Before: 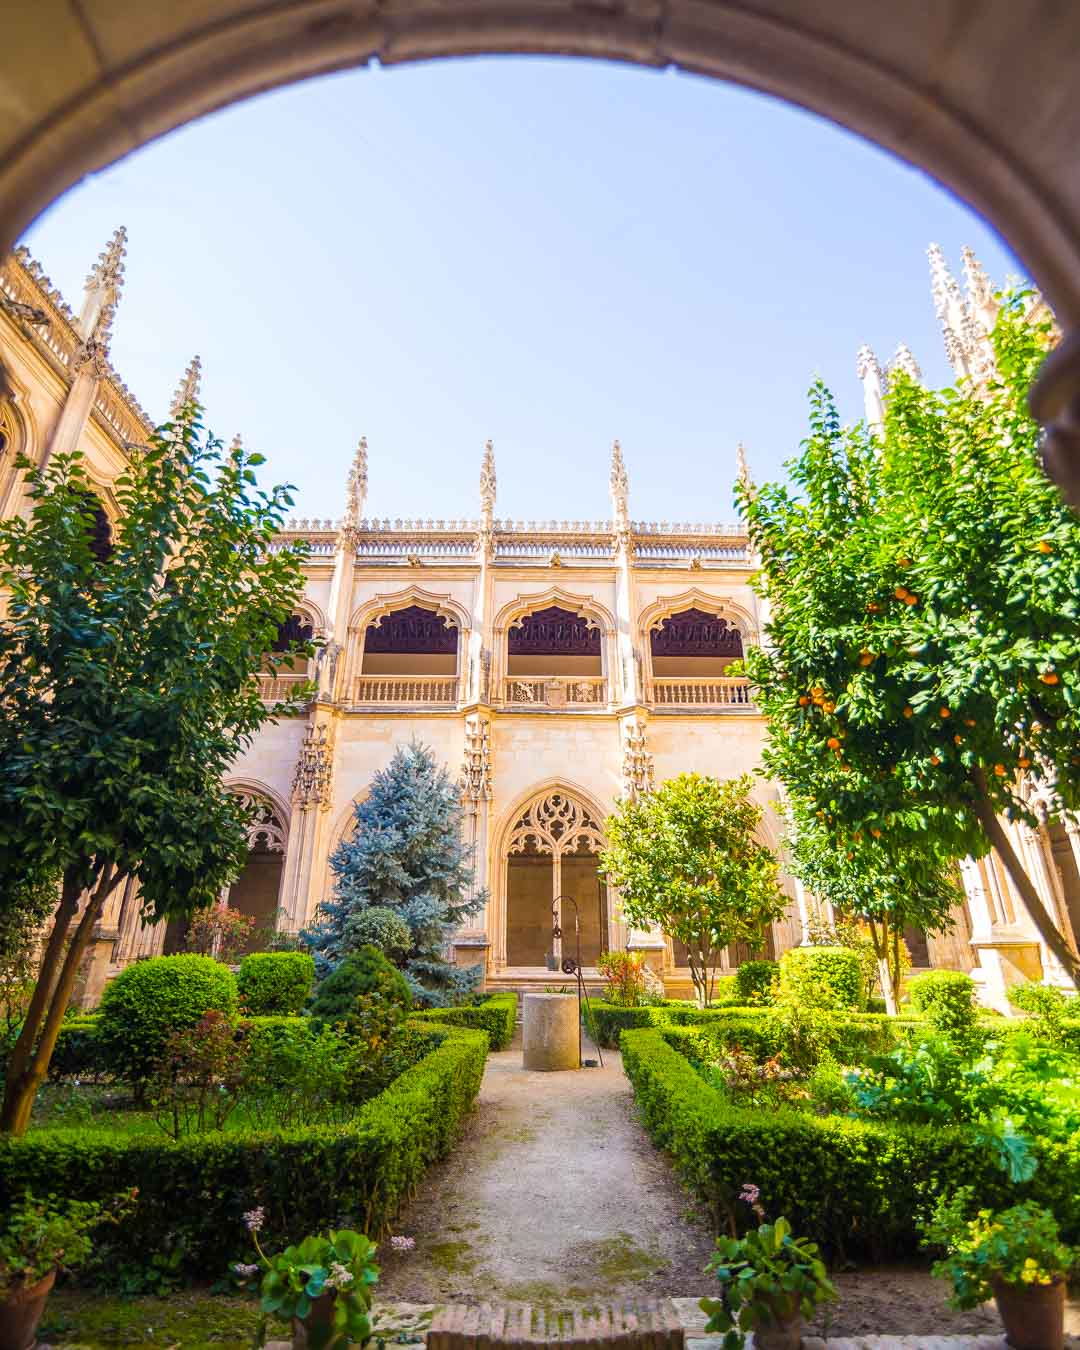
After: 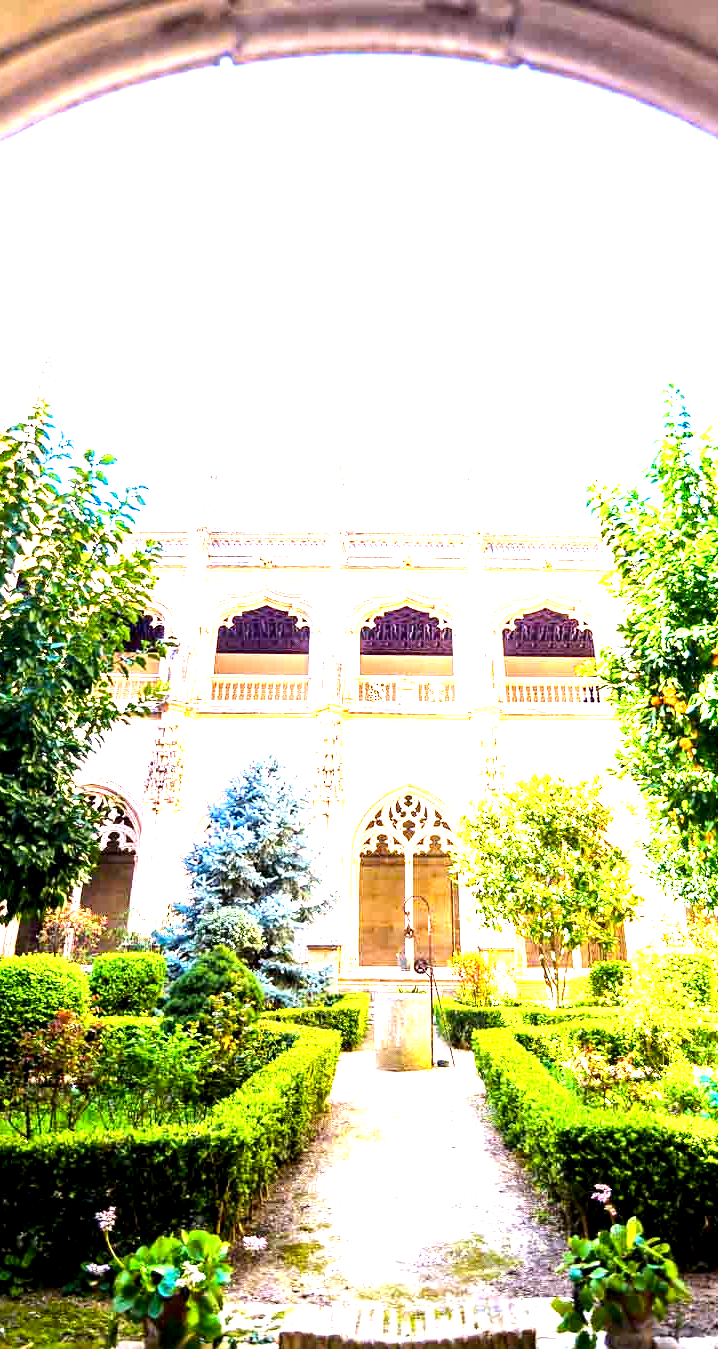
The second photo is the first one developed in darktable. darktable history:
tone equalizer: -8 EV -1.05 EV, -7 EV -0.974 EV, -6 EV -0.871 EV, -5 EV -0.573 EV, -3 EV 0.585 EV, -2 EV 0.842 EV, -1 EV 1 EV, +0 EV 1.08 EV, edges refinement/feathering 500, mask exposure compensation -1.57 EV, preserve details no
exposure: black level correction 0.009, exposure 1.432 EV, compensate exposure bias true, compensate highlight preservation false
color calibration: gray › normalize channels true, illuminant as shot in camera, x 0.358, y 0.373, temperature 4628.91 K, gamut compression 0.012
crop and rotate: left 13.741%, right 19.698%
